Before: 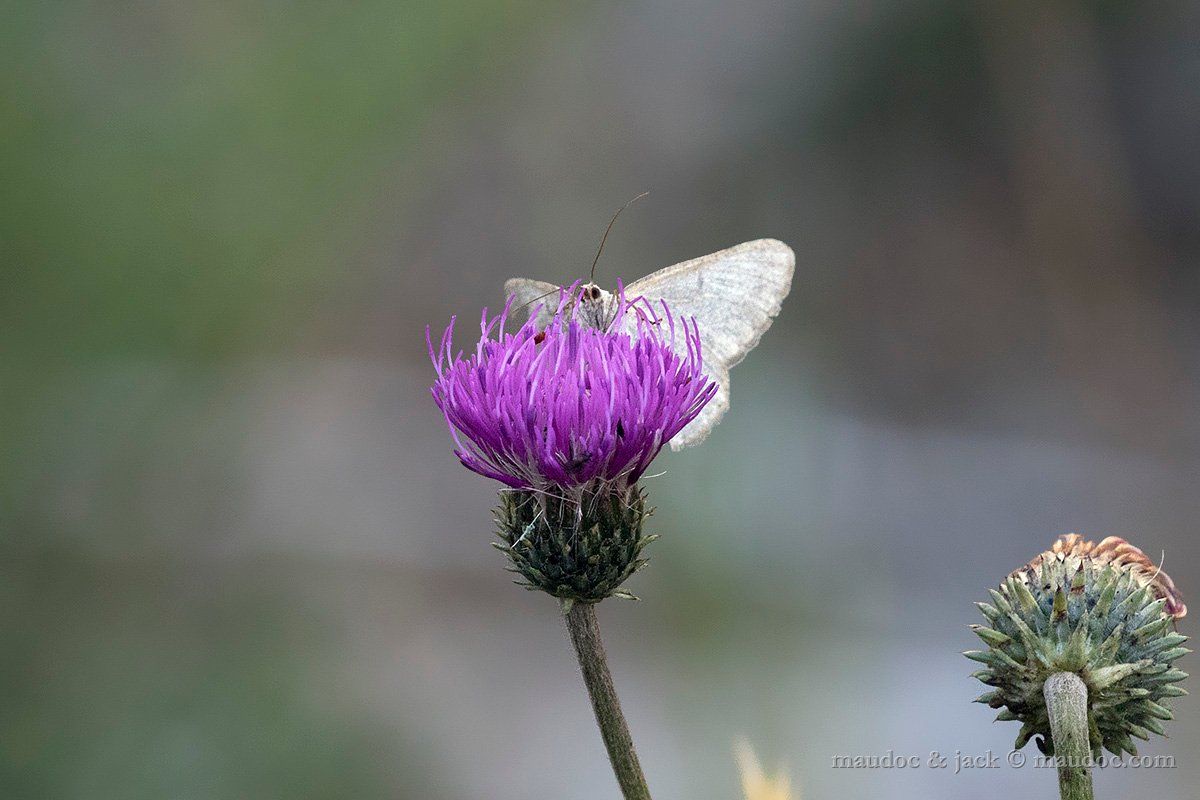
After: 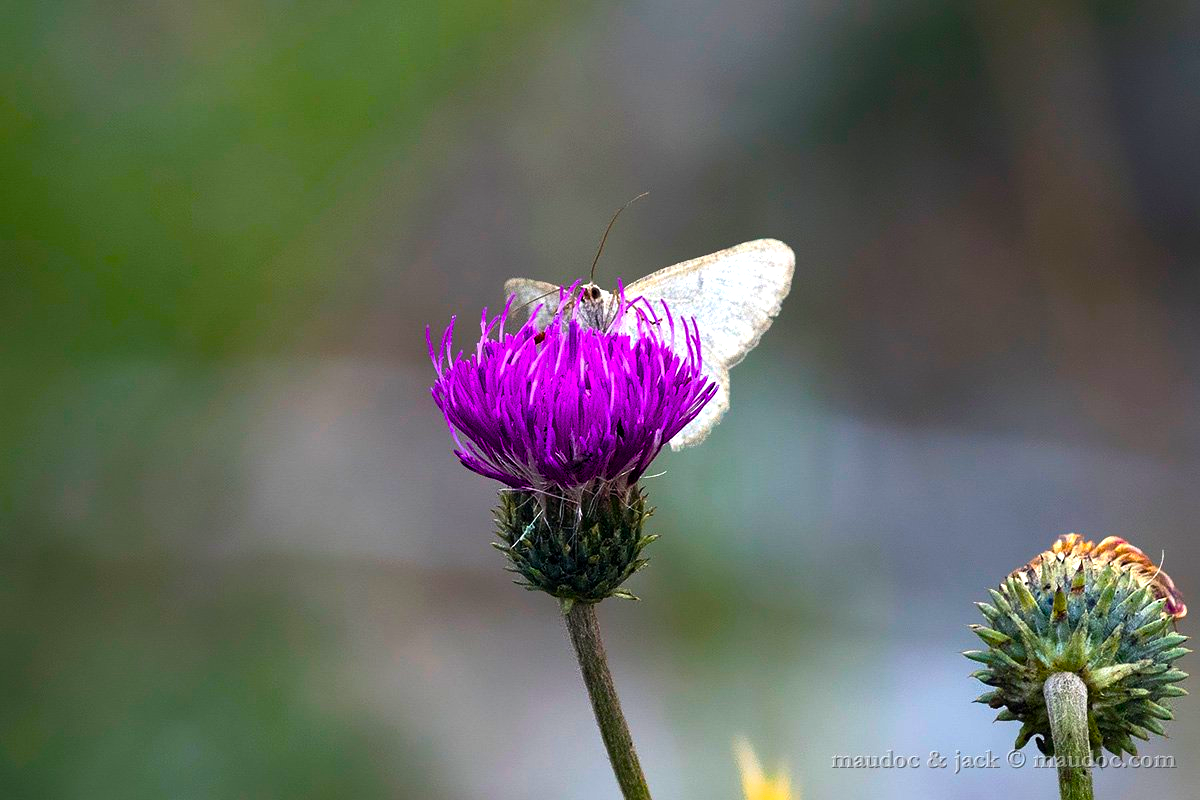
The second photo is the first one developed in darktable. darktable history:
color balance rgb: perceptual saturation grading › global saturation 65.808%, perceptual saturation grading › highlights 50.744%, perceptual saturation grading › shadows 29.28%, perceptual brilliance grading › global brilliance 14.632%, perceptual brilliance grading › shadows -35.807%
